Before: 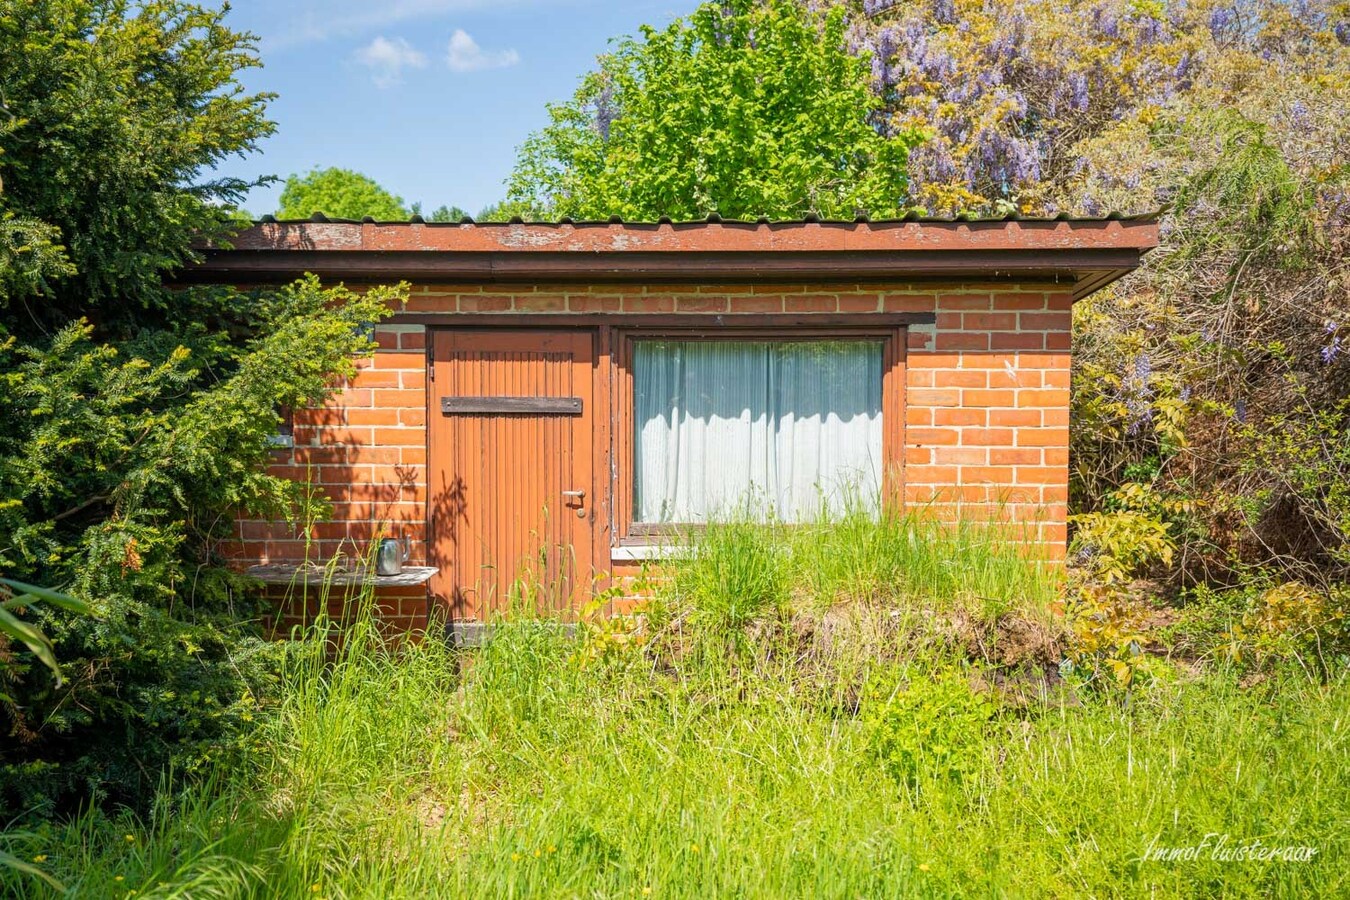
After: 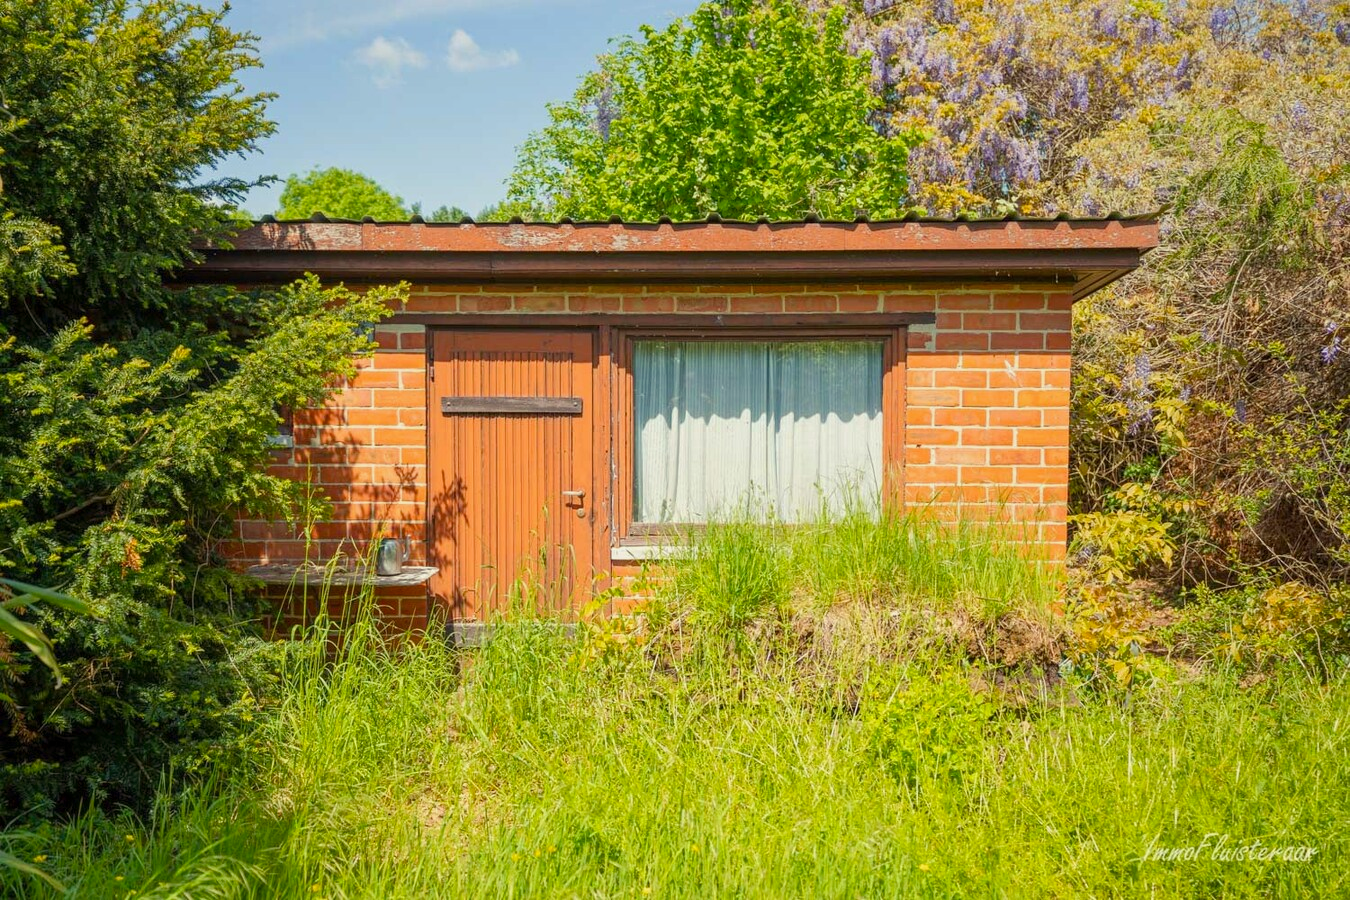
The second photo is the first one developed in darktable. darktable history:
color balance rgb: shadows lift › hue 86.78°, power › chroma 0.662%, power › hue 60°, highlights gain › luminance 5.739%, highlights gain › chroma 2.638%, highlights gain › hue 89.34°, perceptual saturation grading › global saturation 1.792%, perceptual saturation grading › highlights -1.402%, perceptual saturation grading › mid-tones 3.914%, perceptual saturation grading › shadows 8.027%, contrast -9.877%
